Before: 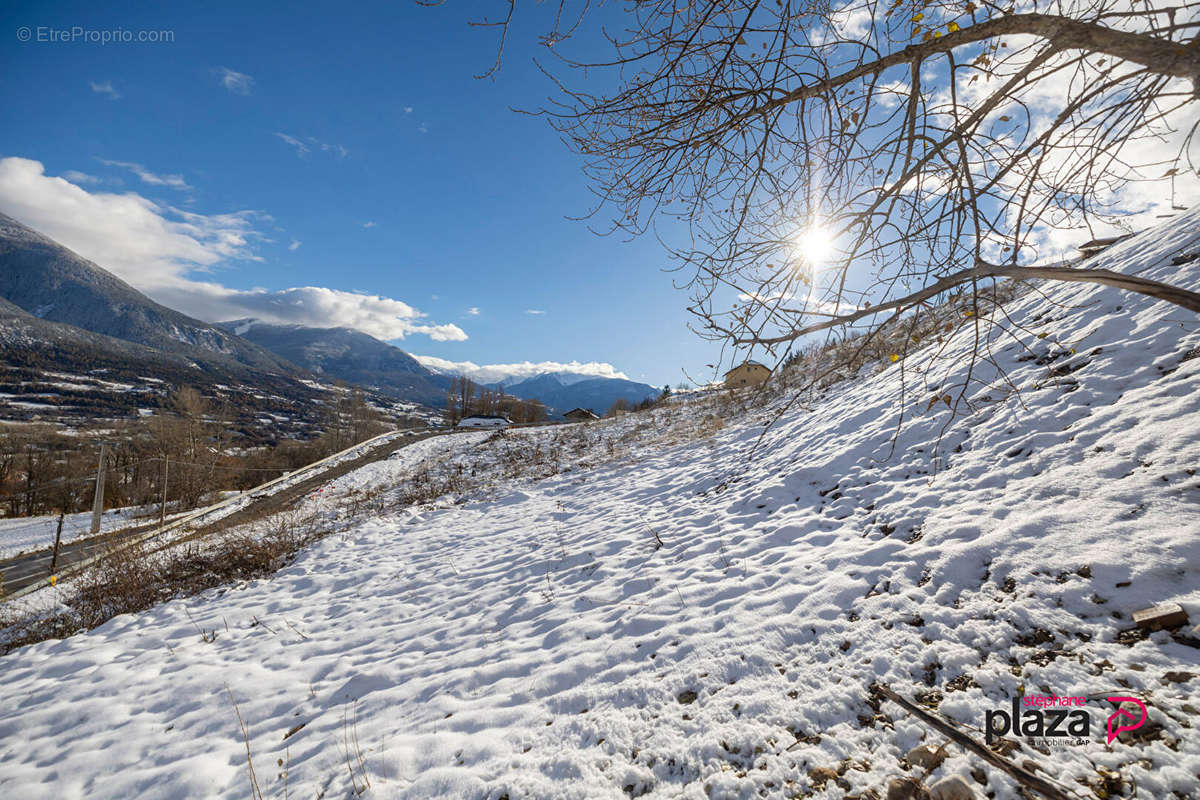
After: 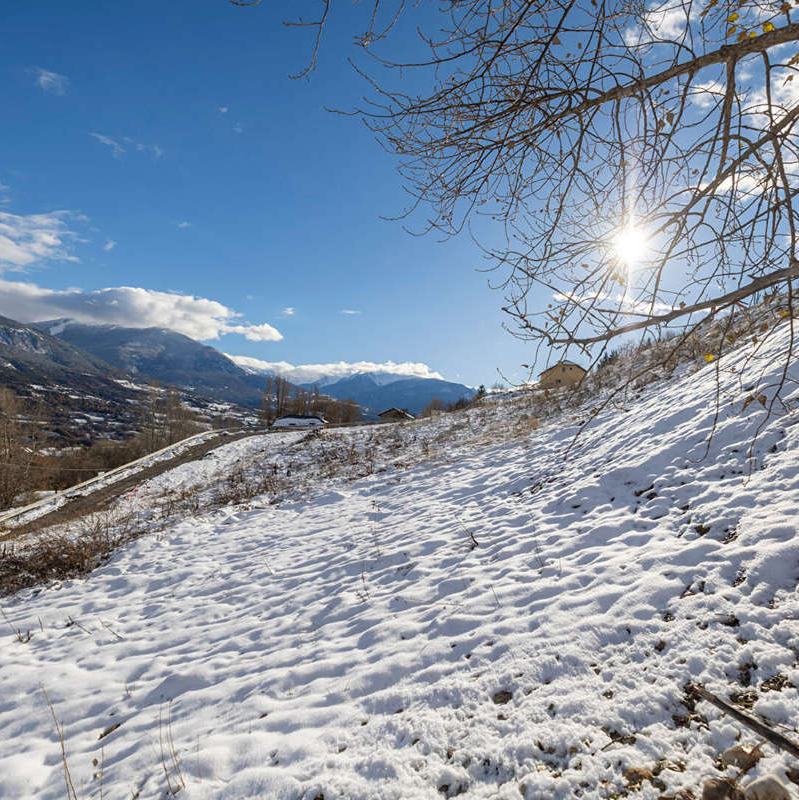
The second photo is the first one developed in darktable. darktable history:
crop and rotate: left 15.445%, right 17.921%
